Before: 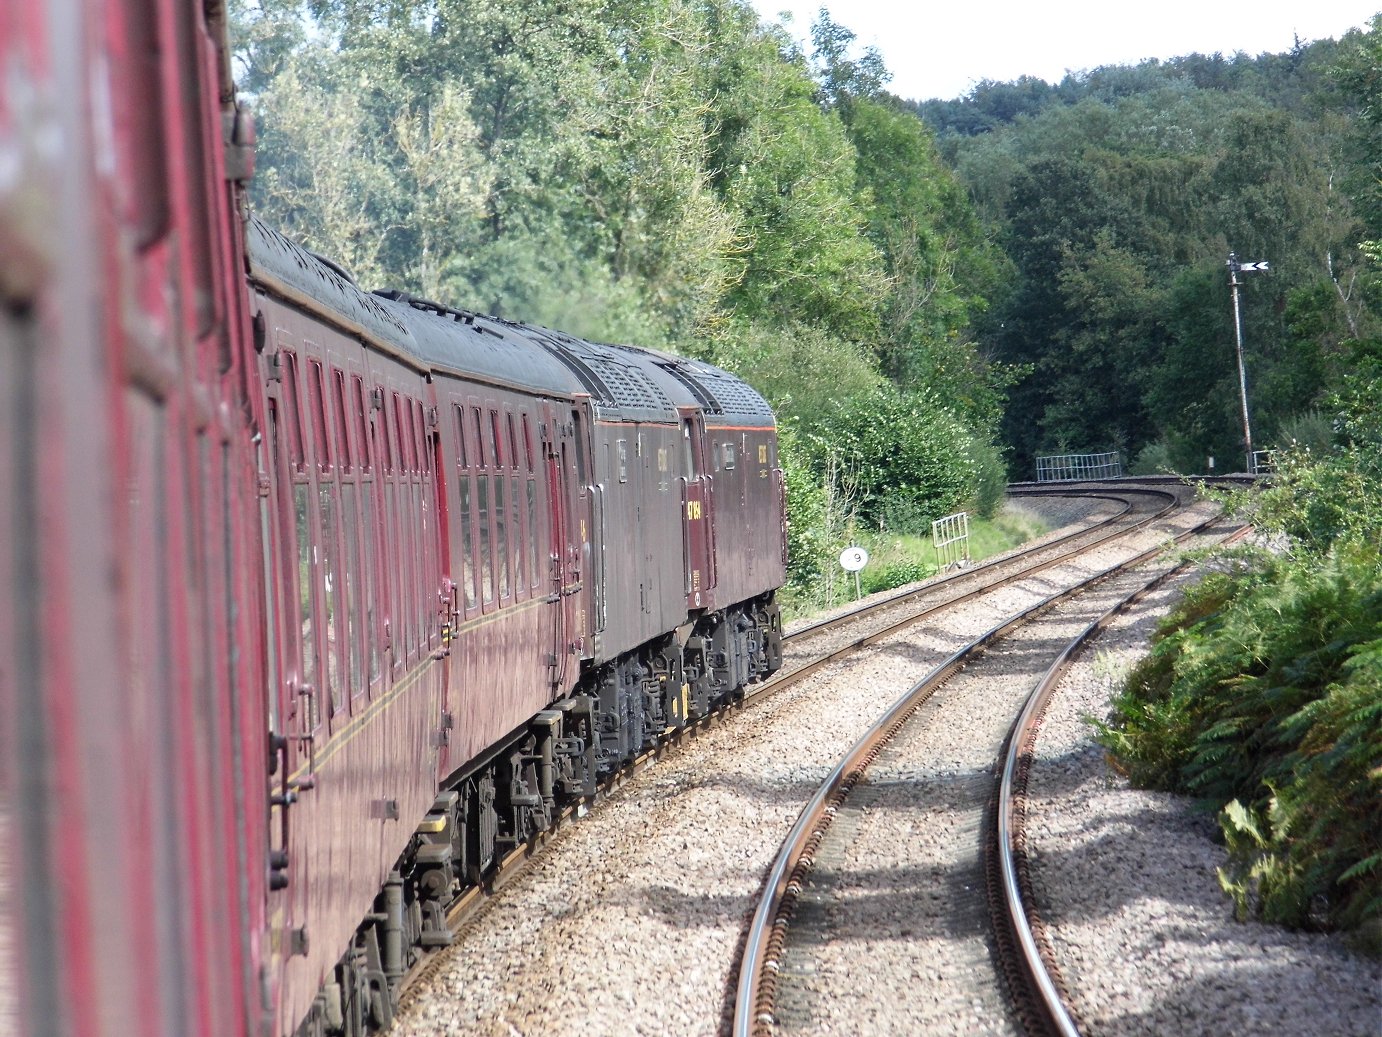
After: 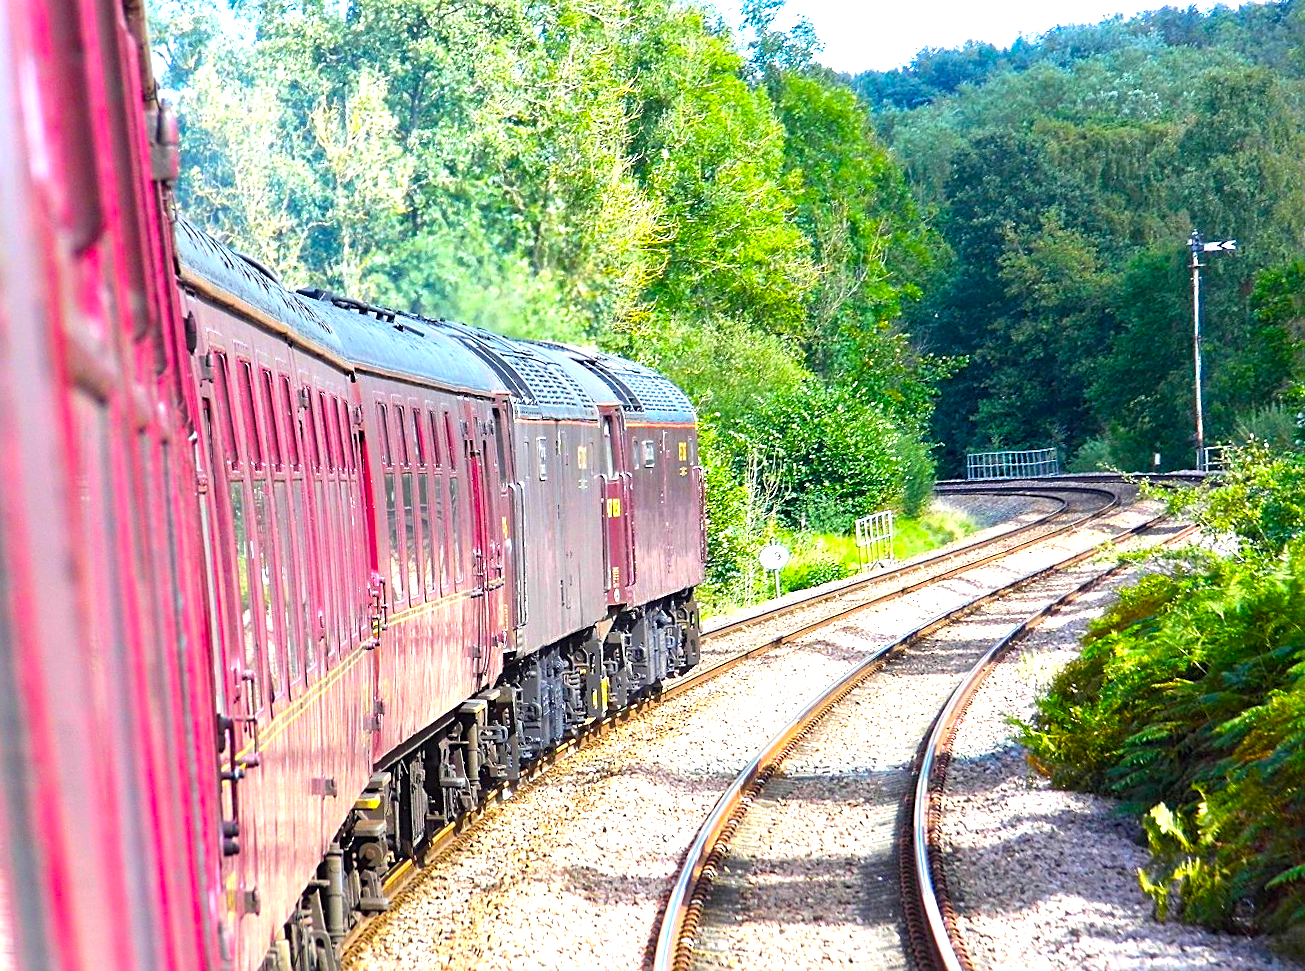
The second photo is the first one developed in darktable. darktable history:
sharpen: on, module defaults
rotate and perspective: rotation 0.062°, lens shift (vertical) 0.115, lens shift (horizontal) -0.133, crop left 0.047, crop right 0.94, crop top 0.061, crop bottom 0.94
color balance rgb: linear chroma grading › global chroma 25%, perceptual saturation grading › global saturation 40%, perceptual brilliance grading › global brilliance 30%, global vibrance 40%
